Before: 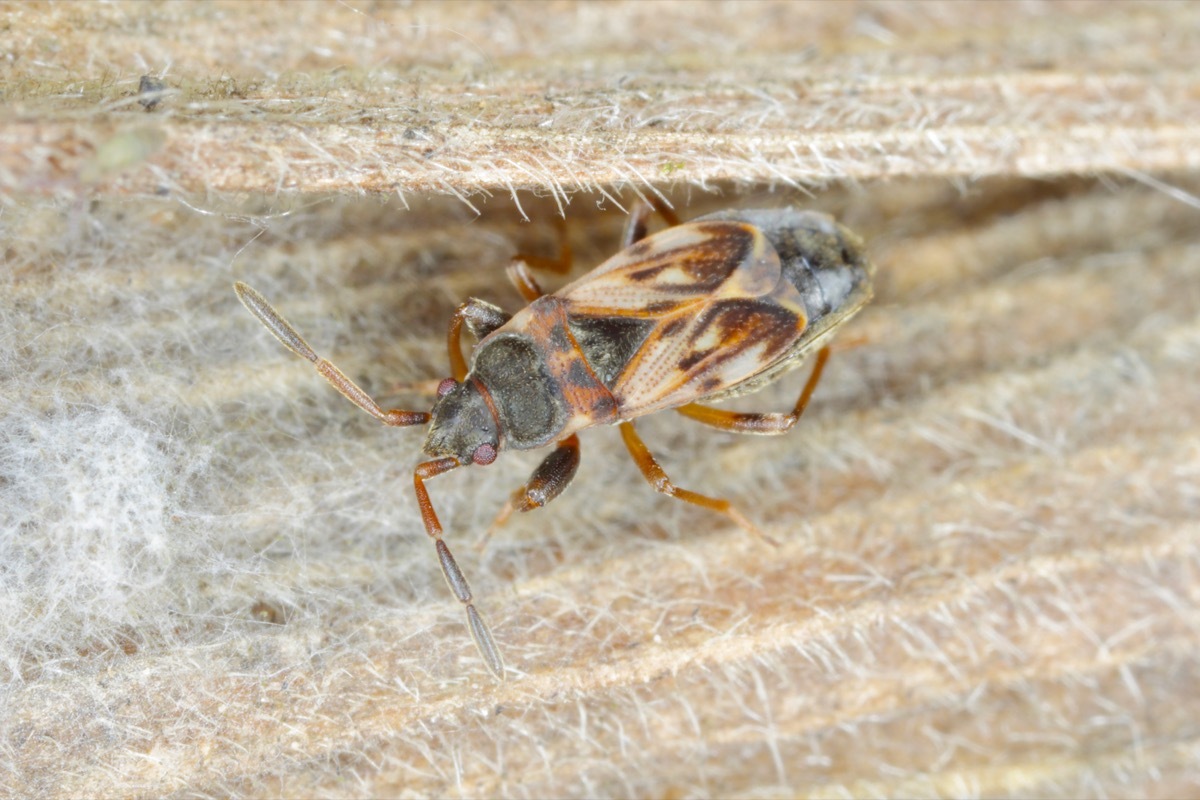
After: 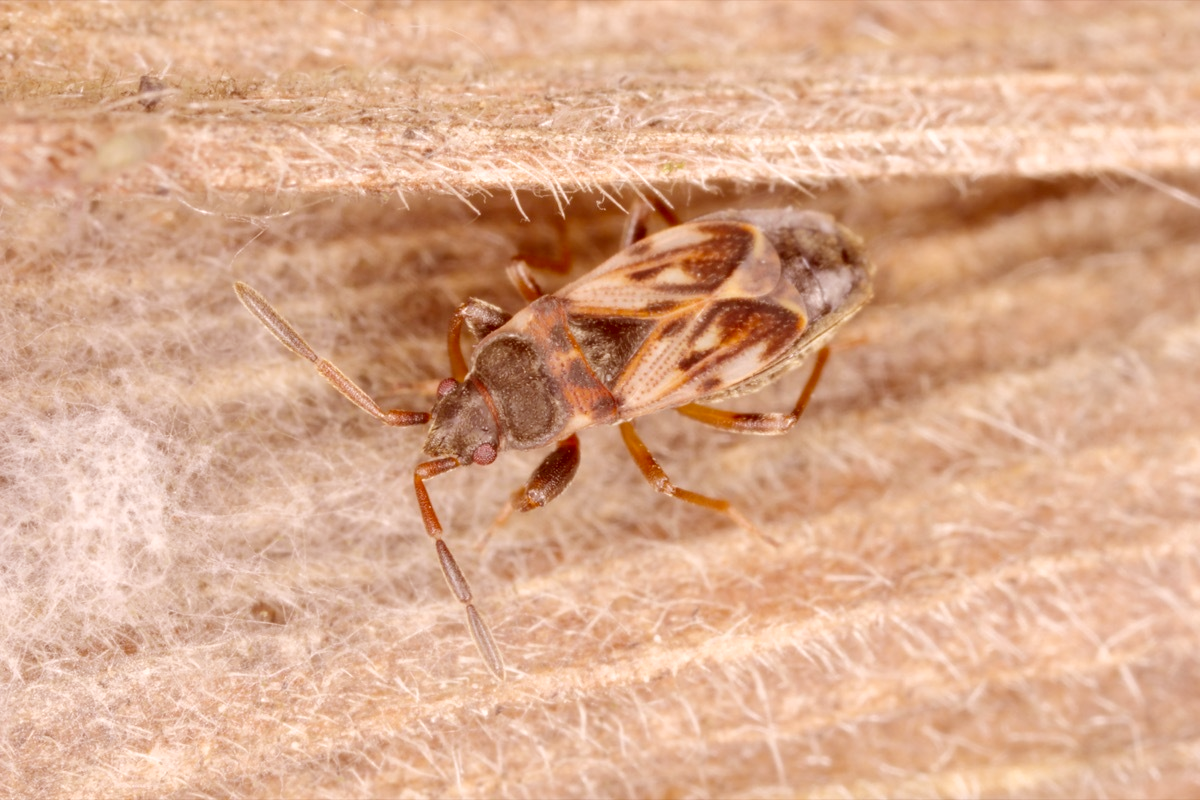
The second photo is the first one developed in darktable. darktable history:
color correction: highlights a* 9.27, highlights b* 9.08, shadows a* 39.88, shadows b* 39.55, saturation 0.768
